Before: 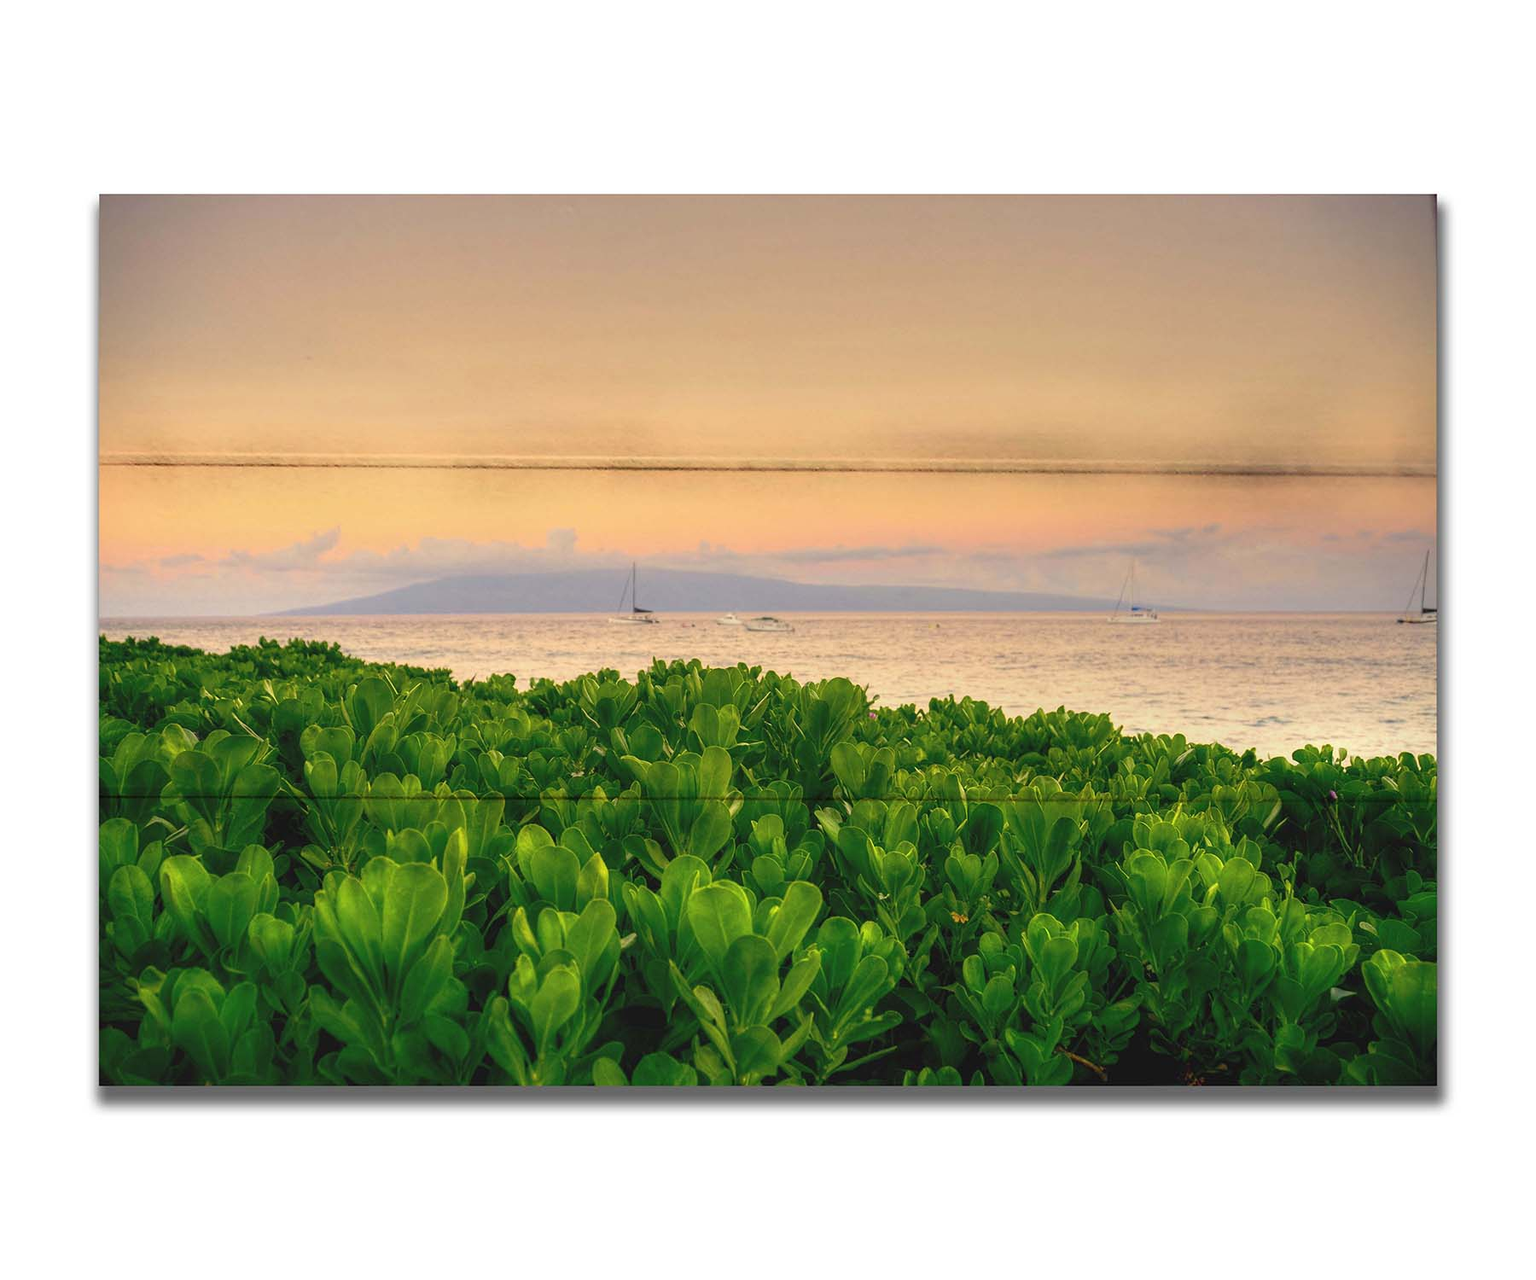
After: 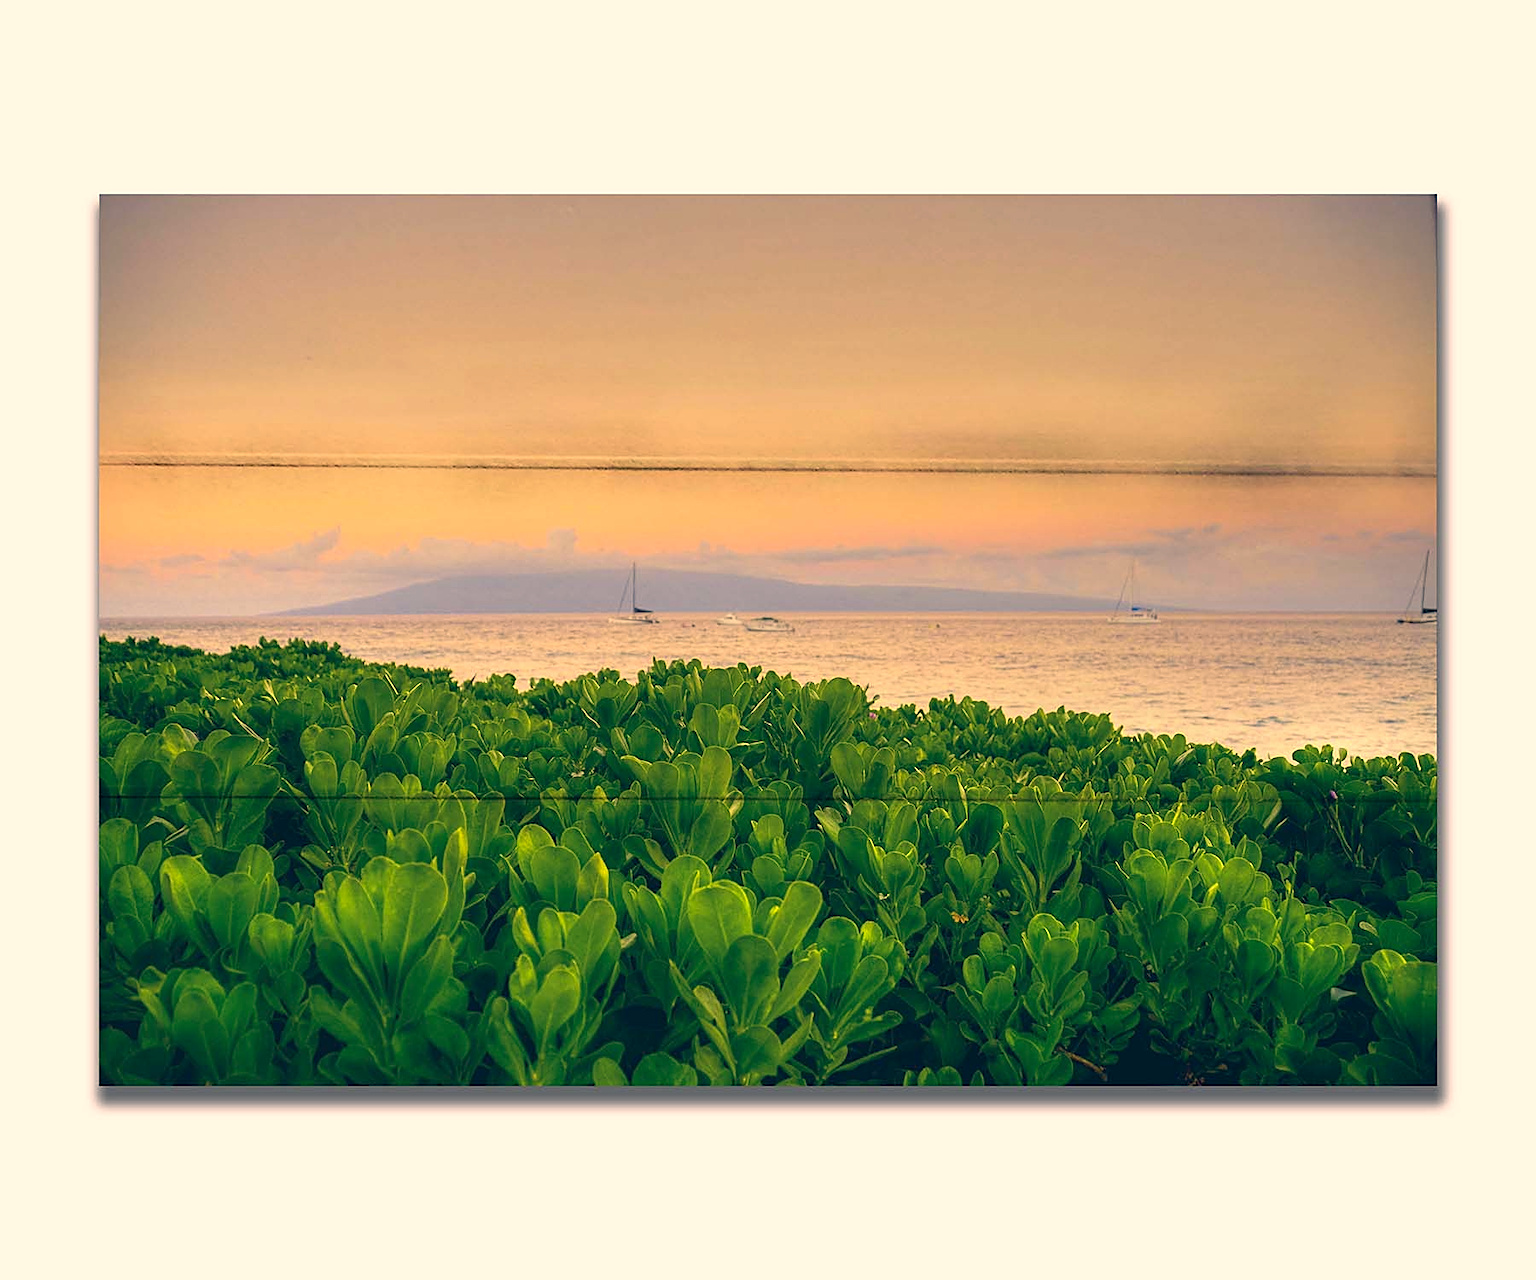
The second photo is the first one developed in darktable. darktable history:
sharpen: on, module defaults
color correction: highlights a* 10.32, highlights b* 14.66, shadows a* -9.59, shadows b* -15.02
